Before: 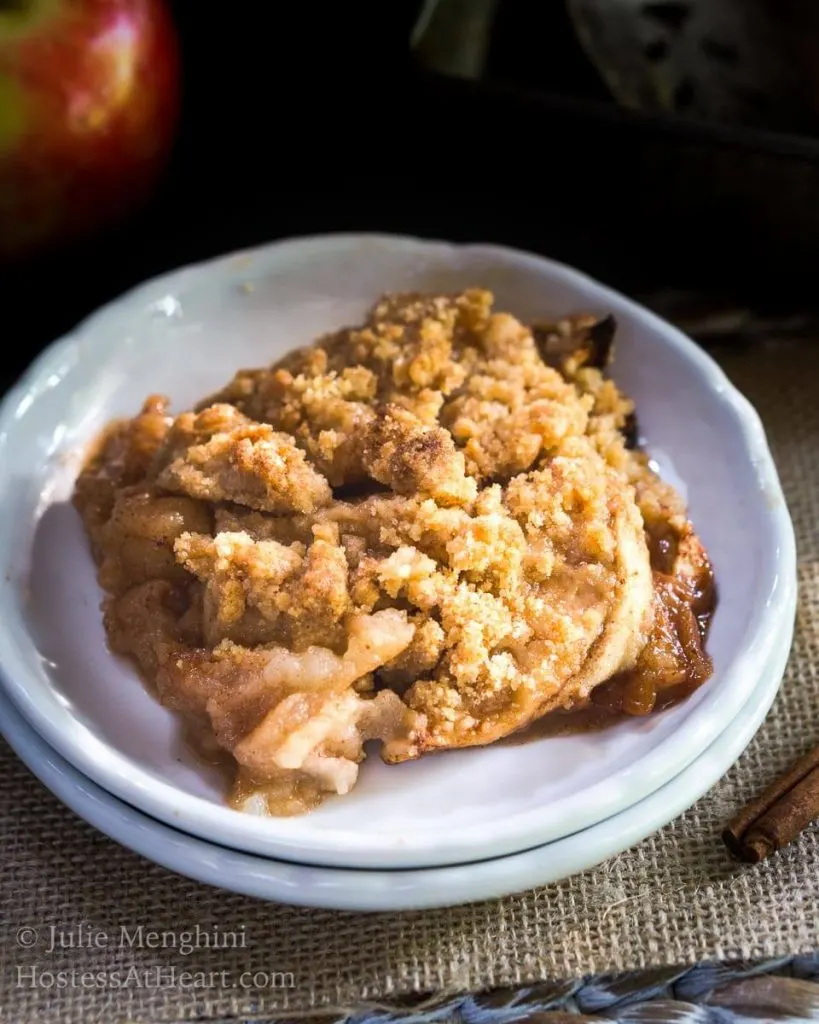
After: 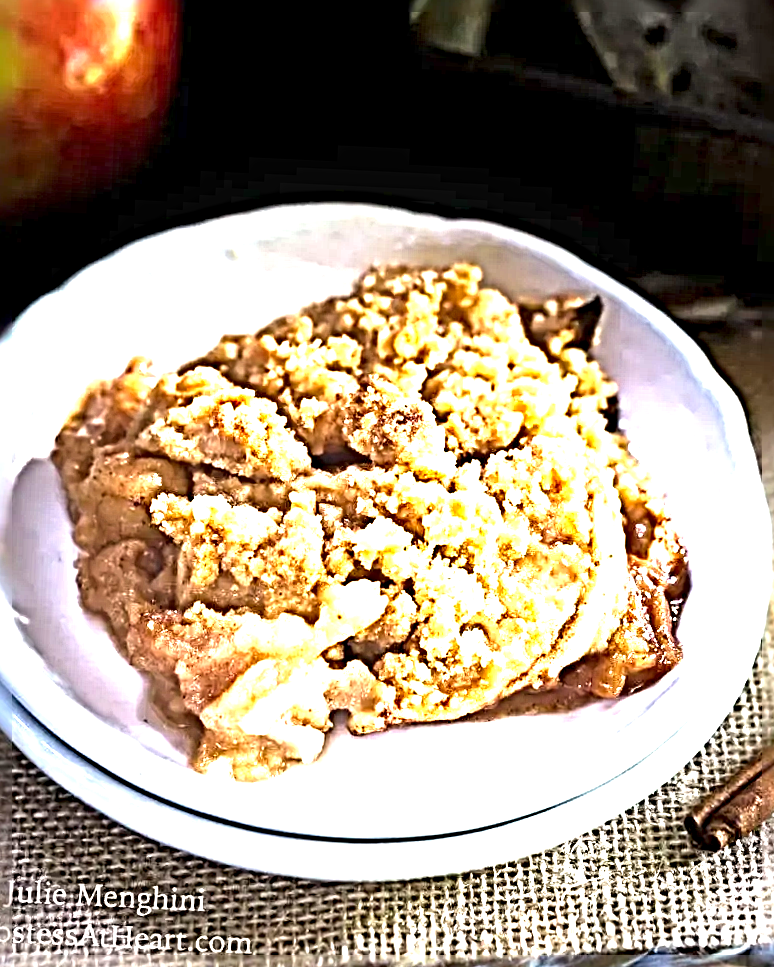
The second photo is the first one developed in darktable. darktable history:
crop and rotate: angle -2.71°
sharpen: radius 6.293, amount 1.81, threshold 0.217
exposure: exposure 2 EV, compensate exposure bias true, compensate highlight preservation false
